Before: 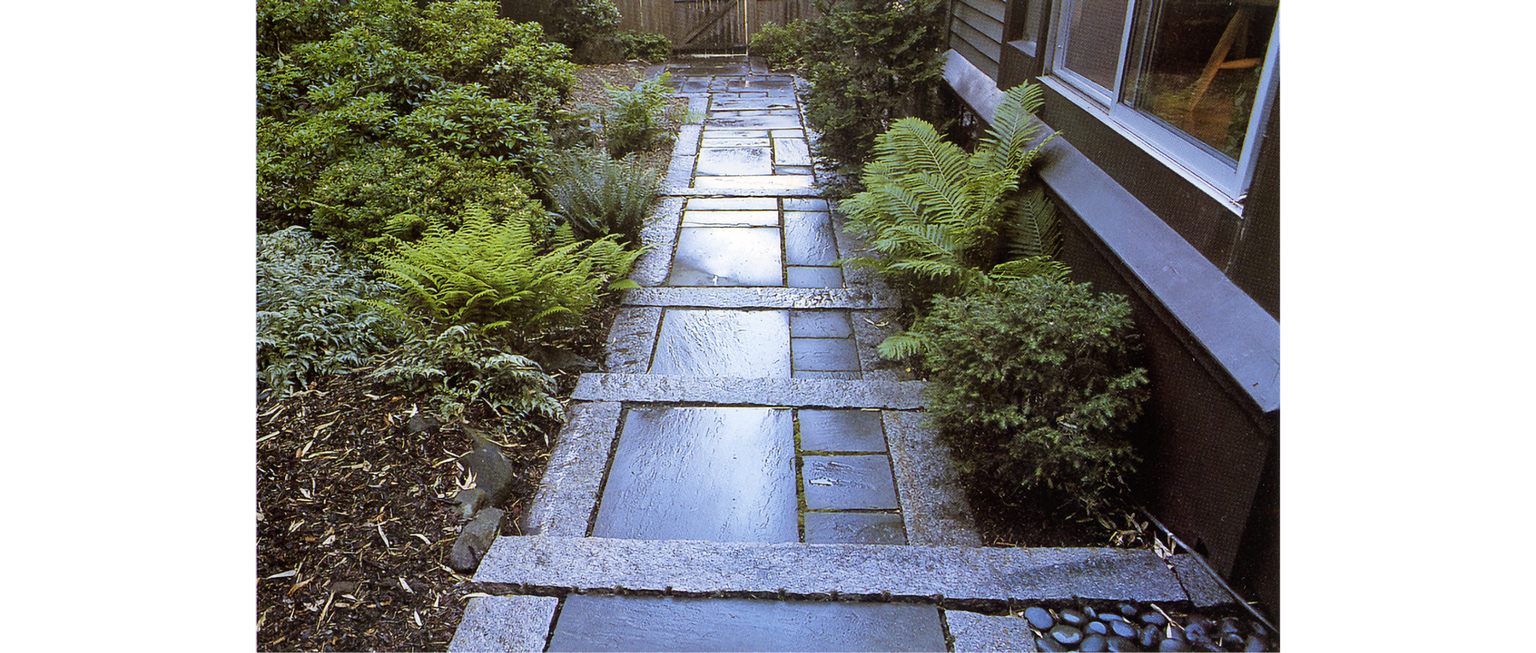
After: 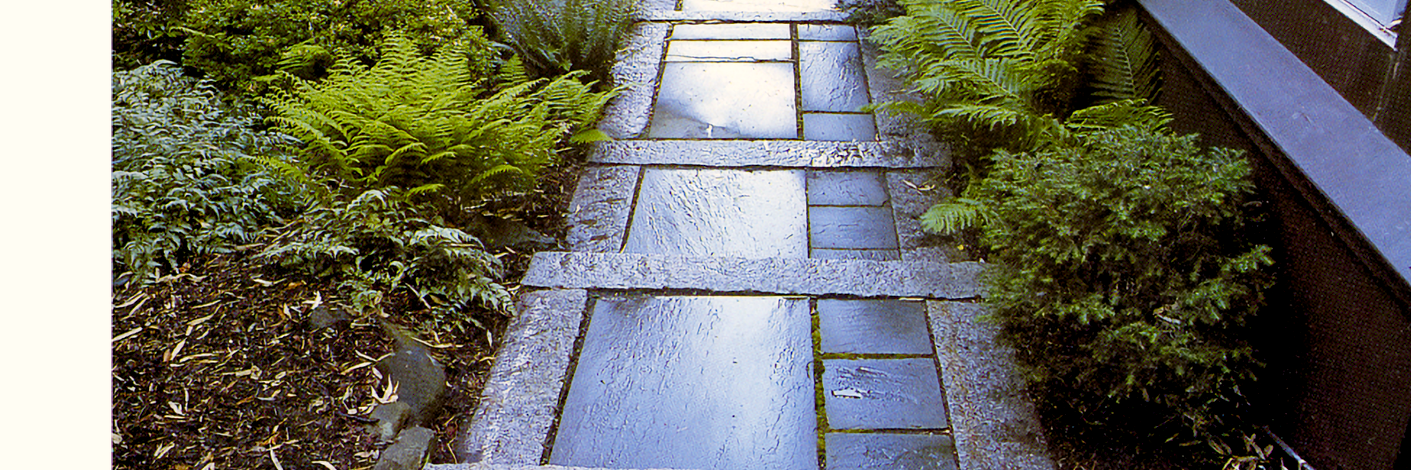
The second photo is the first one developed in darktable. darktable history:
tone equalizer: on, module defaults
color balance rgb: shadows lift › chroma 1%, shadows lift › hue 240.84°, highlights gain › chroma 2%, highlights gain › hue 73.2°, global offset › luminance -0.5%, perceptual saturation grading › global saturation 20%, perceptual saturation grading › highlights -25%, perceptual saturation grading › shadows 50%, global vibrance 15%
crop: left 11.123%, top 27.61%, right 18.3%, bottom 17.034%
